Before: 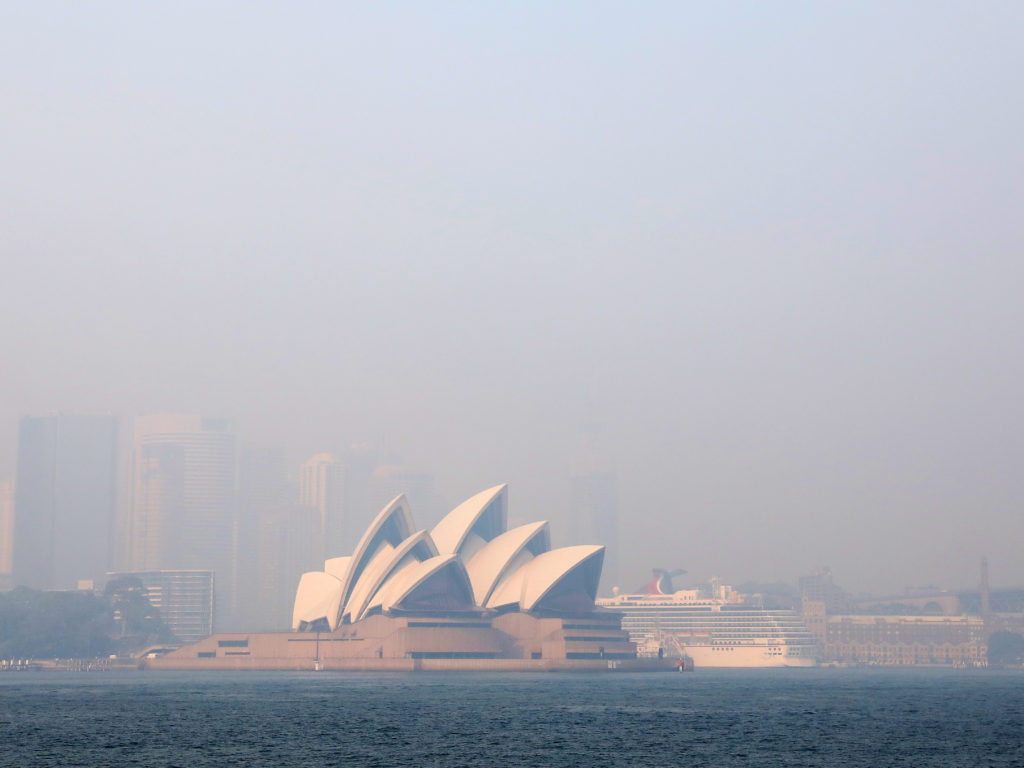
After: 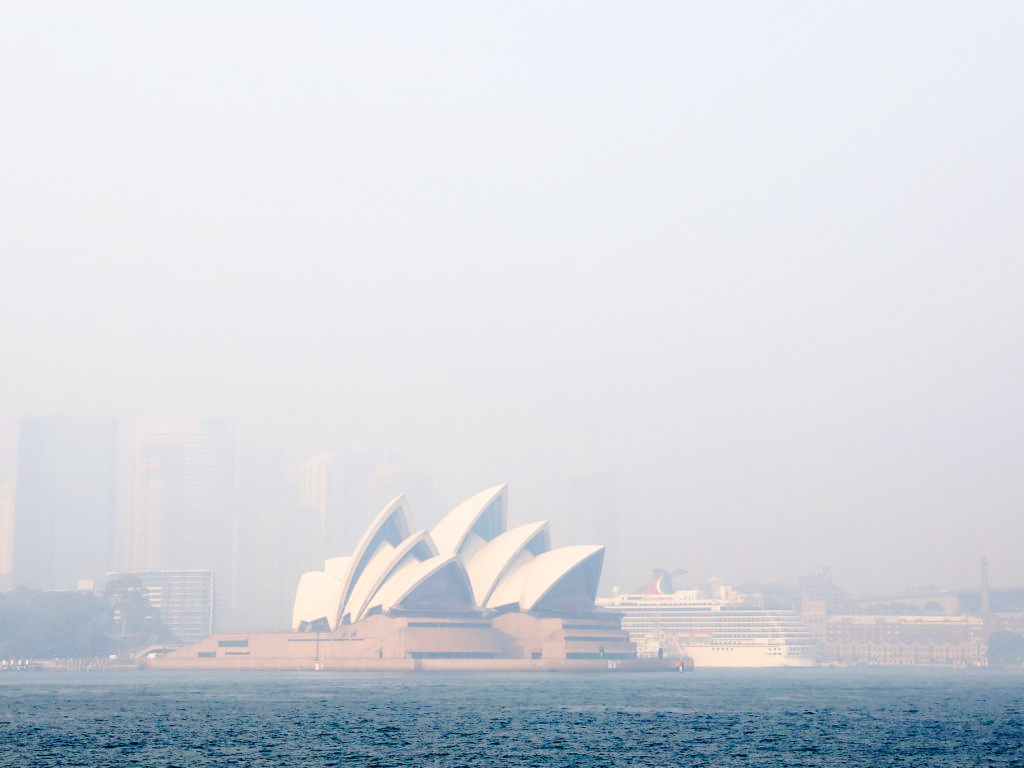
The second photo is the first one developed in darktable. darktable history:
tone curve: curves: ch0 [(0, 0) (0.003, 0.006) (0.011, 0.014) (0.025, 0.024) (0.044, 0.035) (0.069, 0.046) (0.1, 0.074) (0.136, 0.115) (0.177, 0.161) (0.224, 0.226) (0.277, 0.293) (0.335, 0.364) (0.399, 0.441) (0.468, 0.52) (0.543, 0.58) (0.623, 0.657) (0.709, 0.72) (0.801, 0.794) (0.898, 0.883) (1, 1)], preserve colors none
base curve: curves: ch0 [(0, 0) (0.028, 0.03) (0.121, 0.232) (0.46, 0.748) (0.859, 0.968) (1, 1)], preserve colors none
